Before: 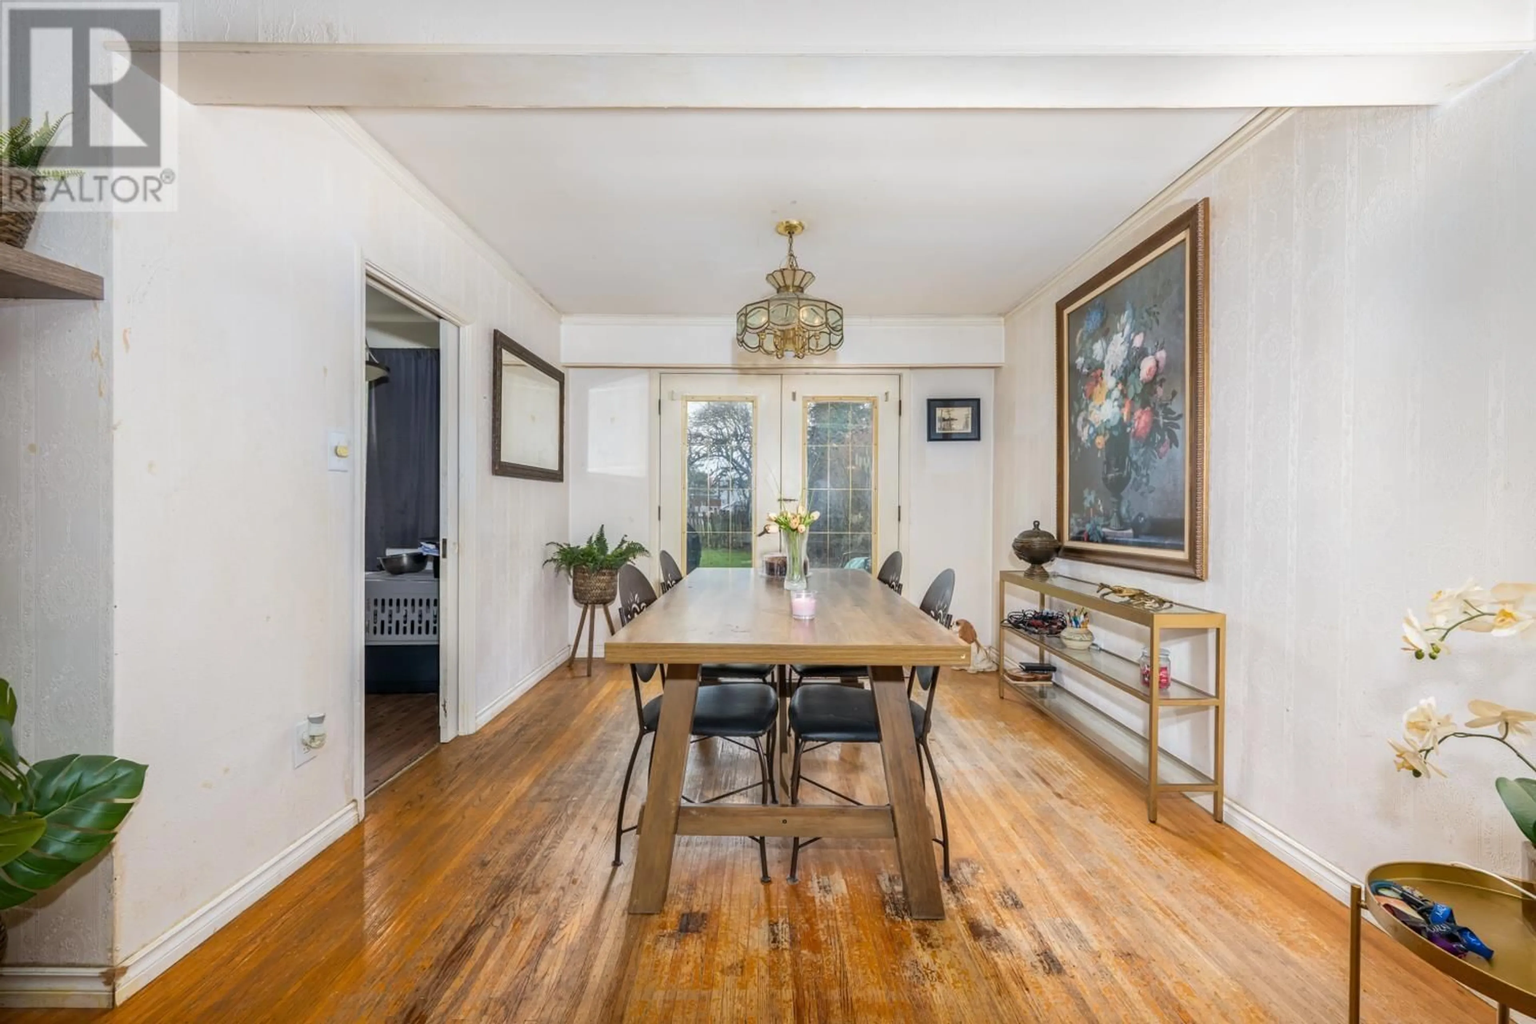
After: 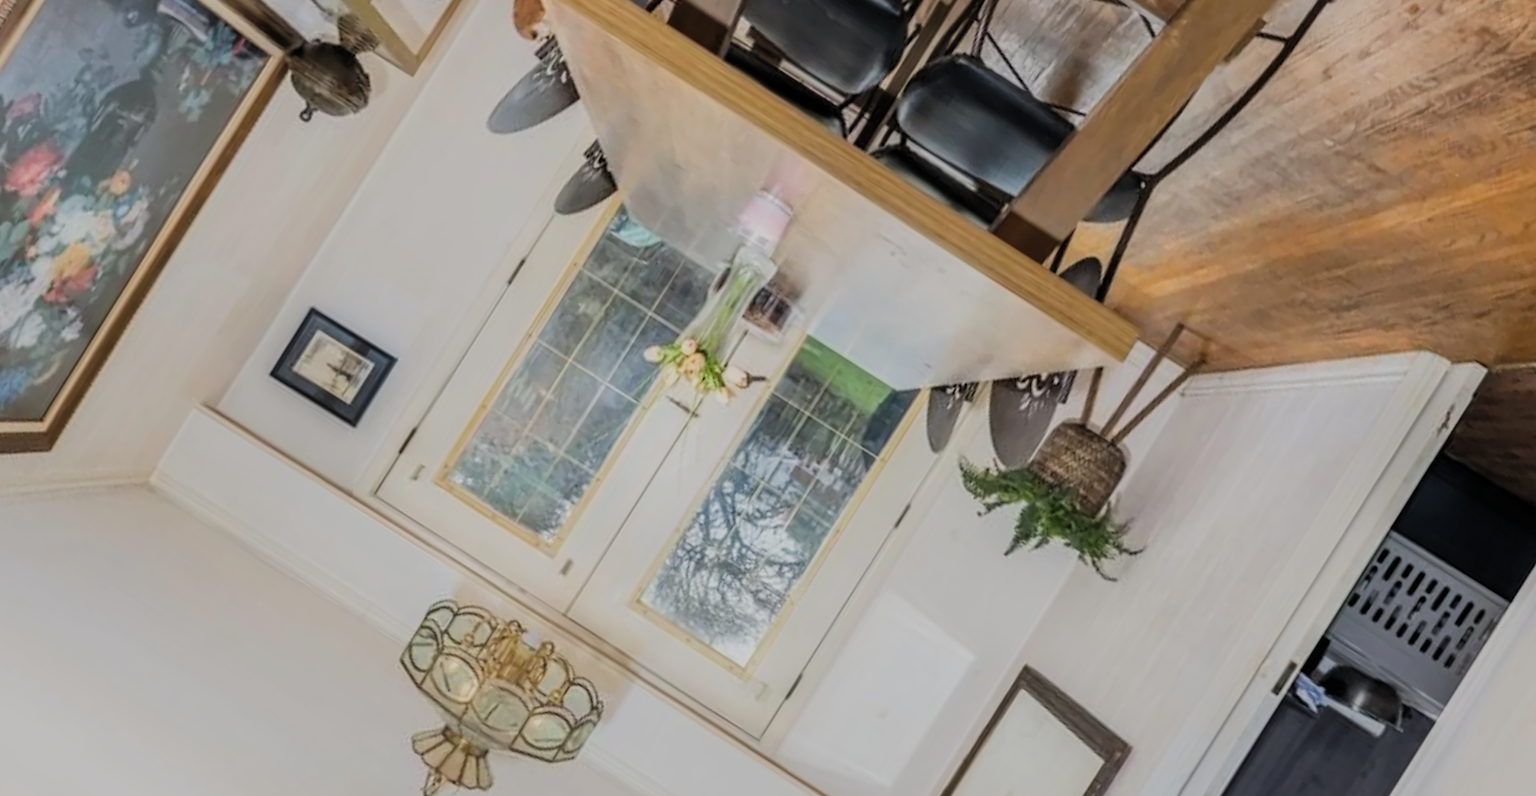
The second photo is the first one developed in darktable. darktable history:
crop and rotate: angle 147.72°, left 9.145%, top 15.649%, right 4.389%, bottom 17.045%
filmic rgb: black relative exposure -7.65 EV, white relative exposure 4.56 EV, hardness 3.61, contrast 0.999, preserve chrominance RGB euclidean norm, color science v5 (2021), contrast in shadows safe, contrast in highlights safe
